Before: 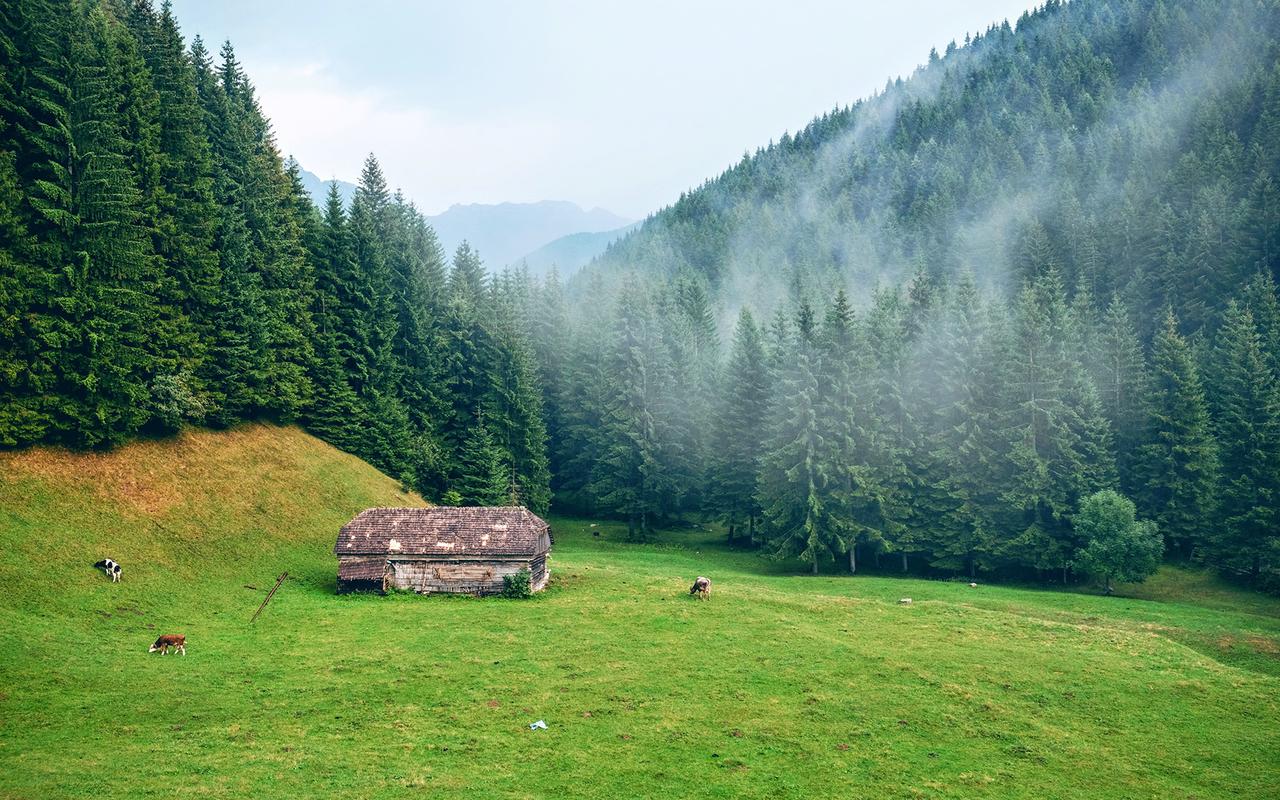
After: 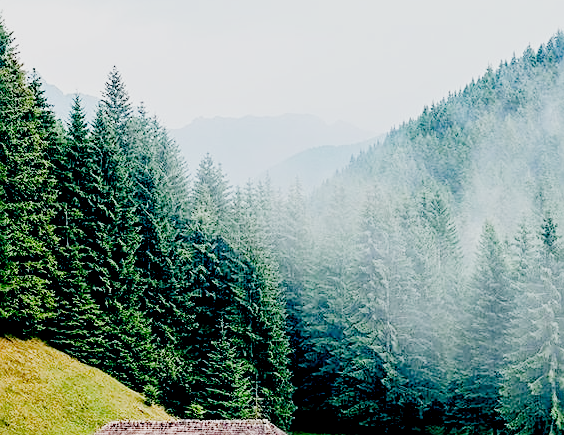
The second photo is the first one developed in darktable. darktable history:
color balance rgb: perceptual saturation grading › global saturation 0.103%
filmic rgb: black relative exposure -3.18 EV, white relative exposure 7.05 EV, threshold 3.04 EV, hardness 1.48, contrast 1.353, preserve chrominance no, color science v4 (2020), contrast in shadows soft, enable highlight reconstruction true
sharpen: on, module defaults
crop: left 20.107%, top 10.898%, right 35.779%, bottom 34.701%
tone equalizer: -8 EV -0.786 EV, -7 EV -0.737 EV, -6 EV -0.569 EV, -5 EV -0.414 EV, -3 EV 0.4 EV, -2 EV 0.6 EV, -1 EV 0.688 EV, +0 EV 0.779 EV
